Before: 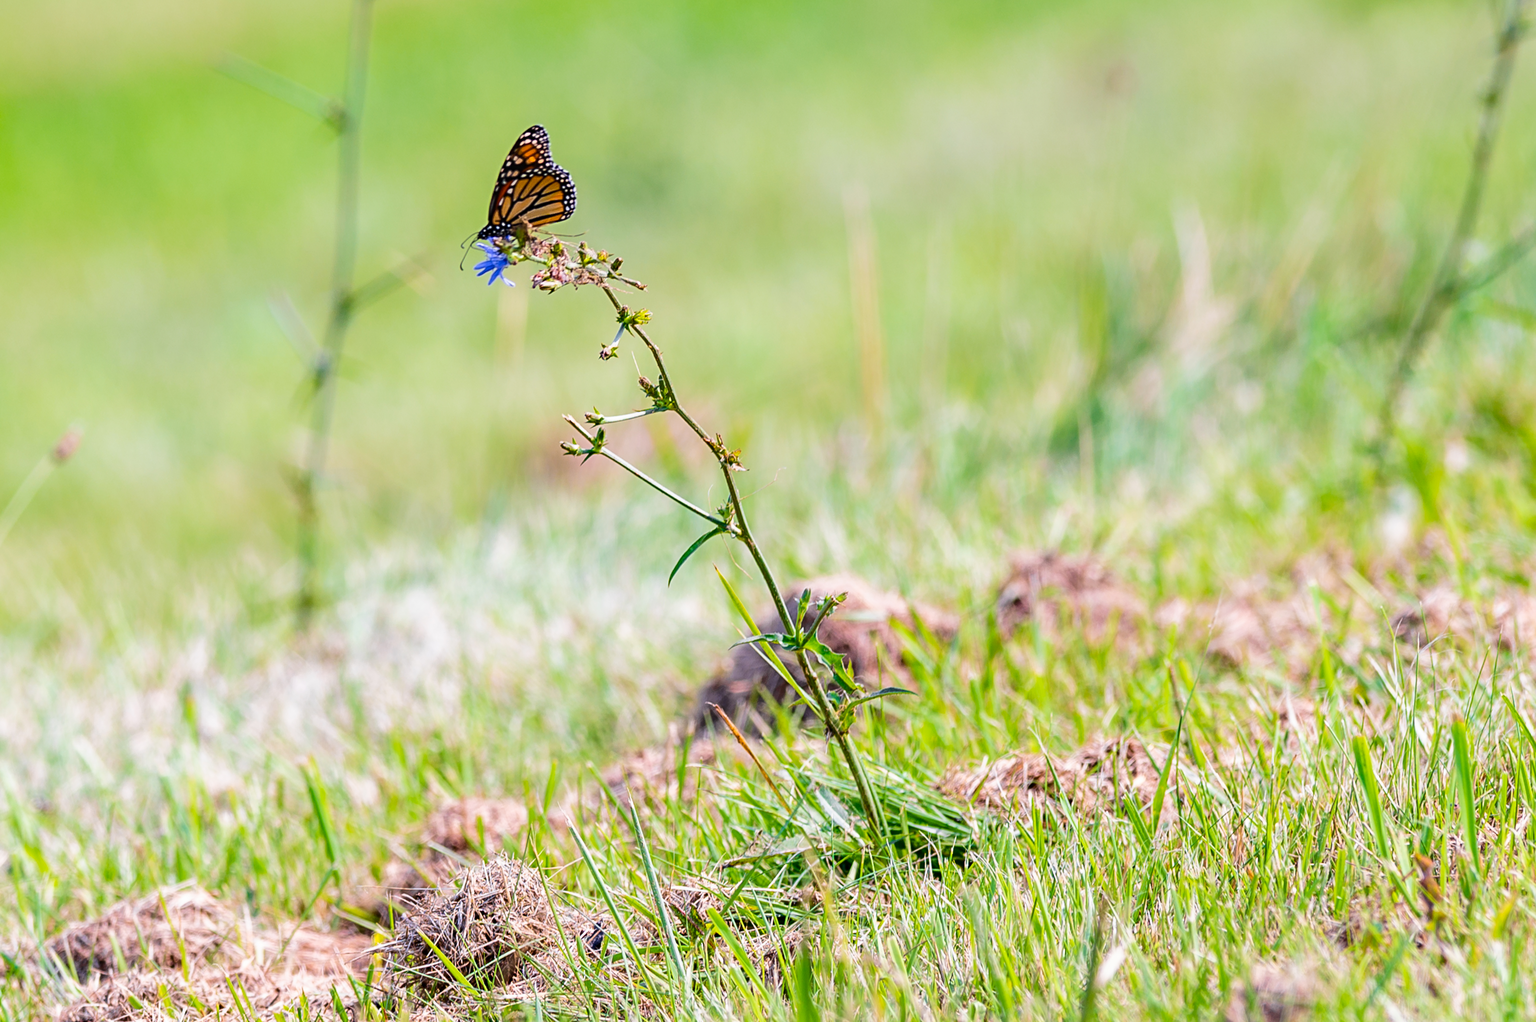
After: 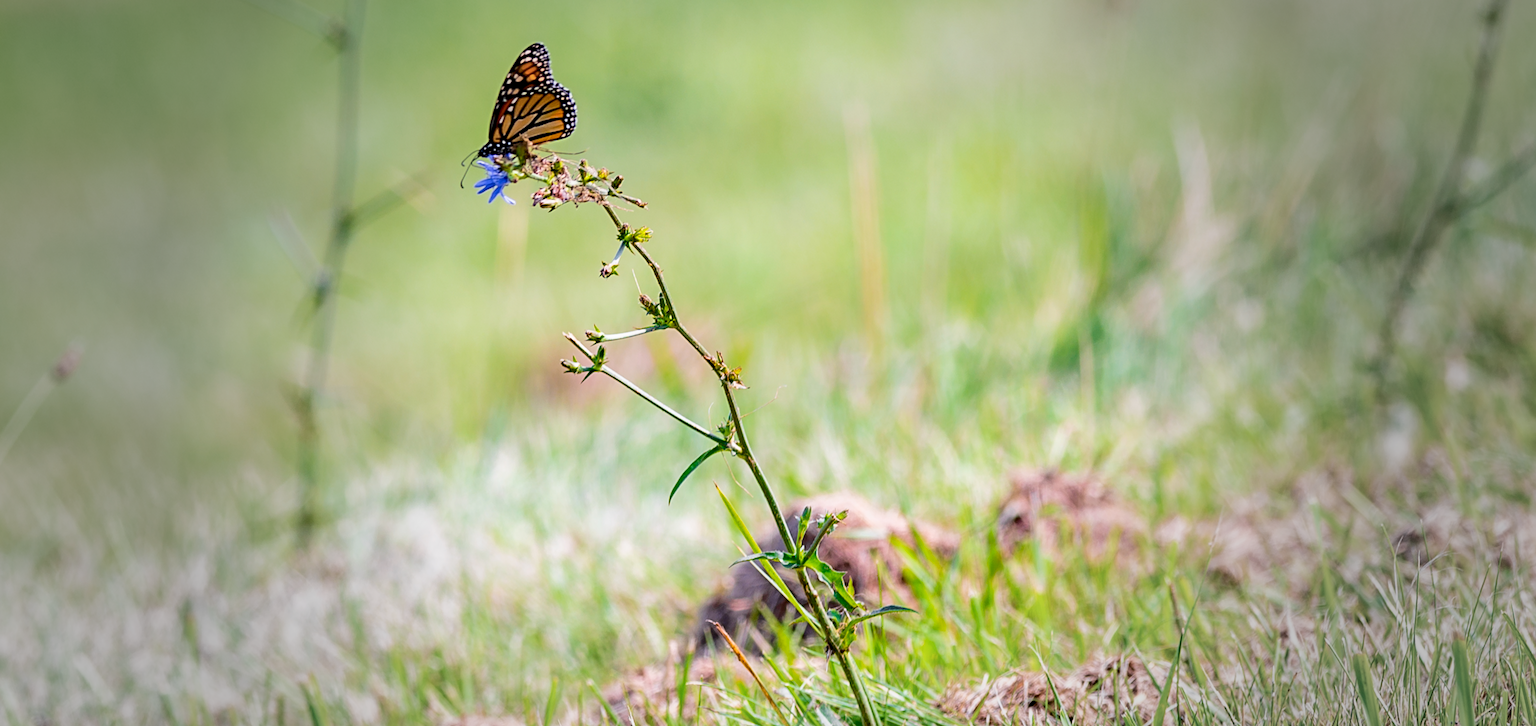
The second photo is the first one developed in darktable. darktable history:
crop and rotate: top 8.109%, bottom 20.801%
exposure: black level correction 0.006, compensate exposure bias true, compensate highlight preservation false
vignetting: fall-off start 39.83%, fall-off radius 40.77%, brightness -0.477
